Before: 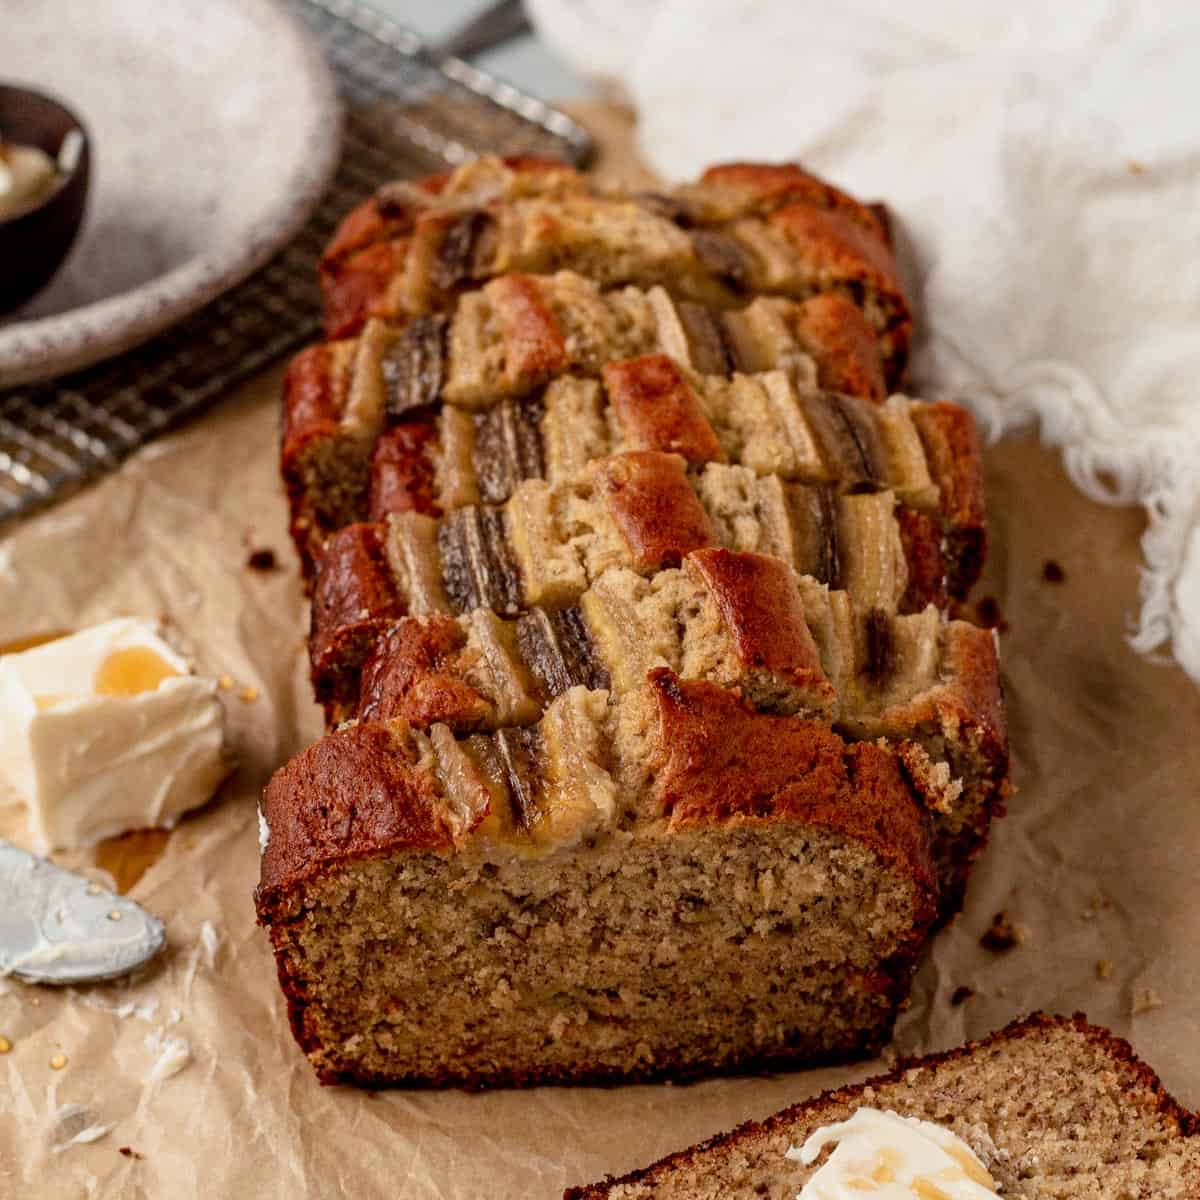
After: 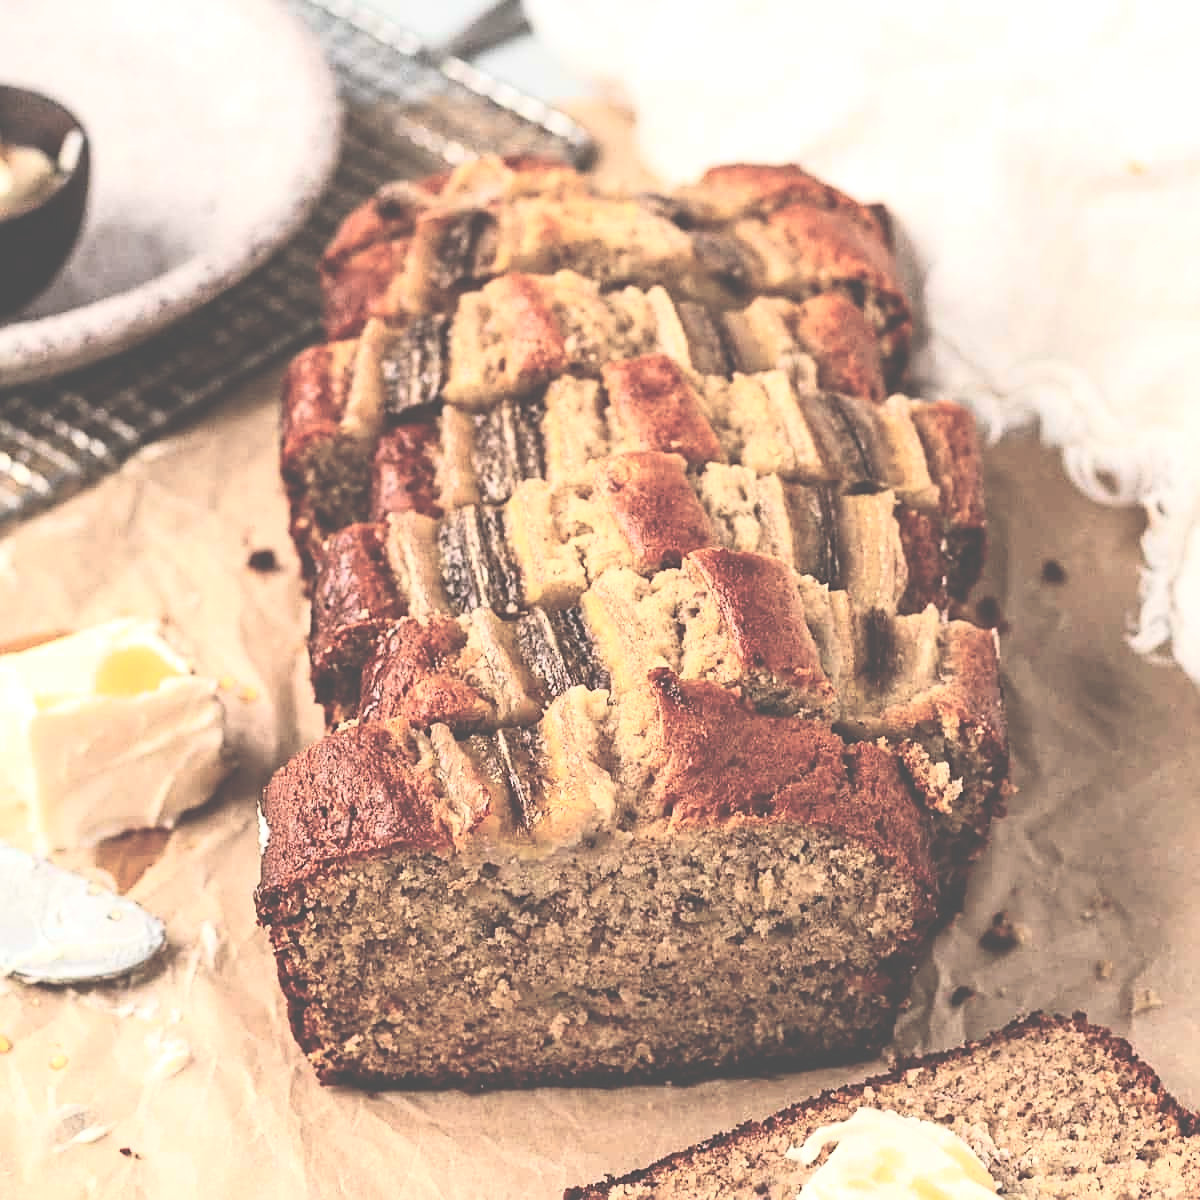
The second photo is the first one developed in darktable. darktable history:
sharpen: on, module defaults
contrast brightness saturation: contrast 0.375, brightness 0.103
exposure: black level correction -0.072, exposure 0.5 EV, compensate exposure bias true, compensate highlight preservation false
